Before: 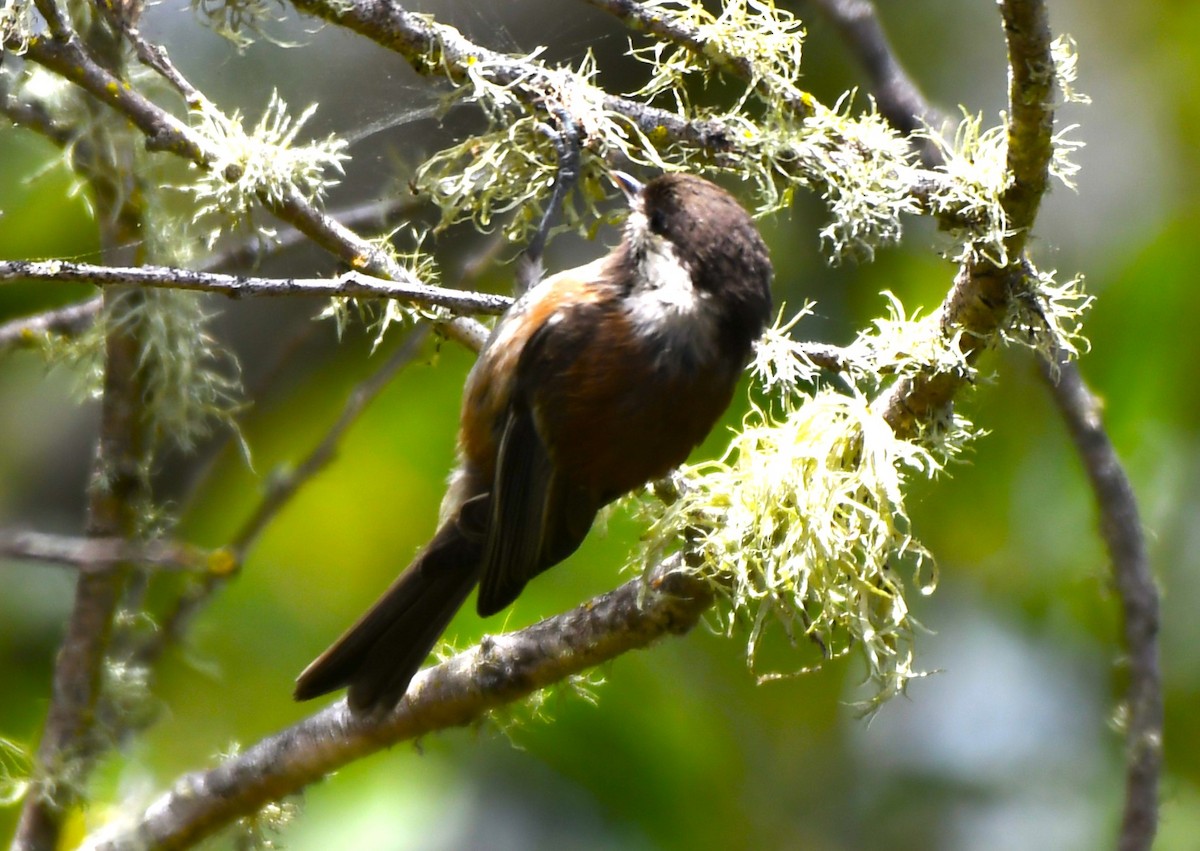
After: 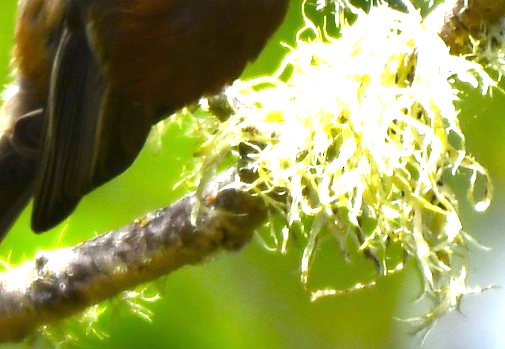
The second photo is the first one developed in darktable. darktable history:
exposure: black level correction 0, exposure 1.1 EV, compensate highlight preservation false
crop: left 37.221%, top 45.169%, right 20.63%, bottom 13.777%
